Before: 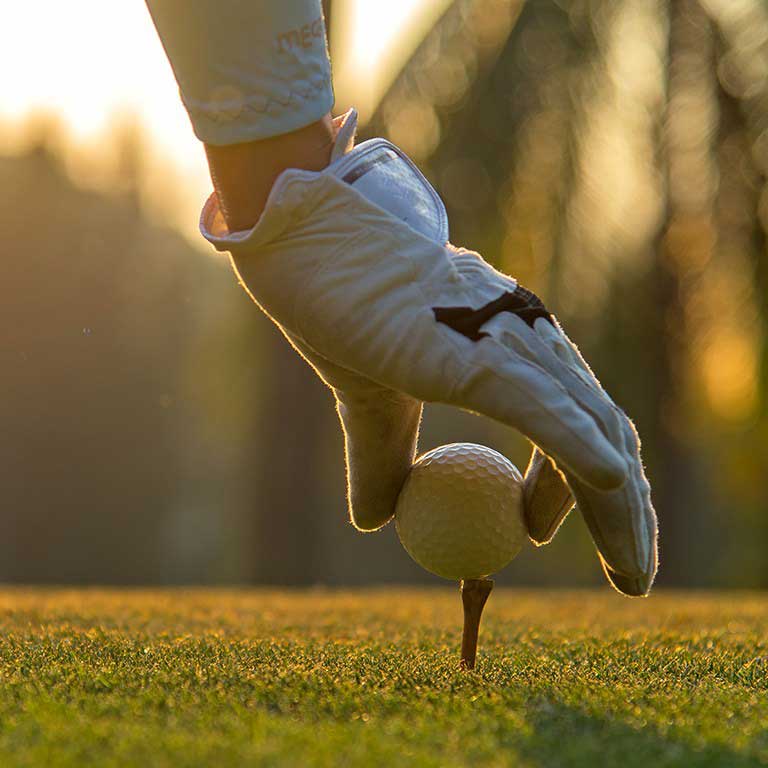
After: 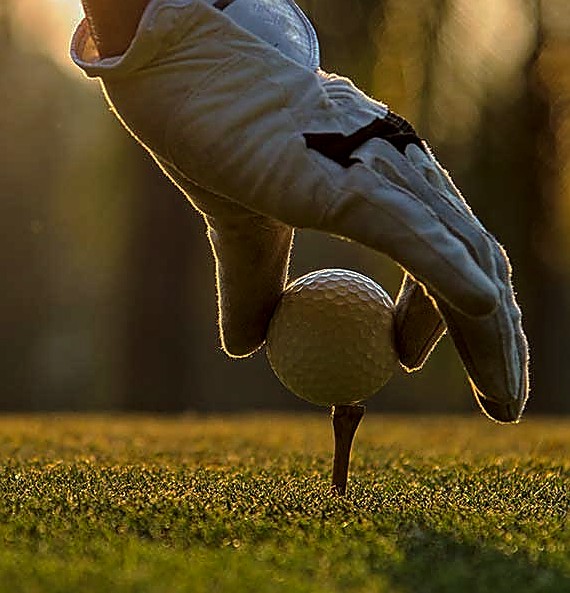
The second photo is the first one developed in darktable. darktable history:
levels: gray 50.86%, levels [0.031, 0.5, 0.969]
shadows and highlights: shadows 9.7, white point adjustment 1.04, highlights -39.38
sharpen: radius 1.412, amount 1.234, threshold 0.639
crop: left 16.852%, top 22.752%, right 8.879%
local contrast: detail 130%
base curve: curves: ch0 [(0, 0) (0.826, 0.587) (1, 1)], preserve colors none
tone curve: curves: ch0 [(0, 0.019) (0.204, 0.162) (0.491, 0.519) (0.748, 0.765) (1, 0.919)]; ch1 [(0, 0) (0.201, 0.113) (0.372, 0.282) (0.443, 0.434) (0.496, 0.504) (0.566, 0.585) (0.761, 0.803) (1, 1)]; ch2 [(0, 0) (0.434, 0.447) (0.483, 0.487) (0.555, 0.563) (0.697, 0.68) (1, 1)], preserve colors none
color correction: highlights a* -2.75, highlights b* -2.62, shadows a* 2.37, shadows b* 2.85
